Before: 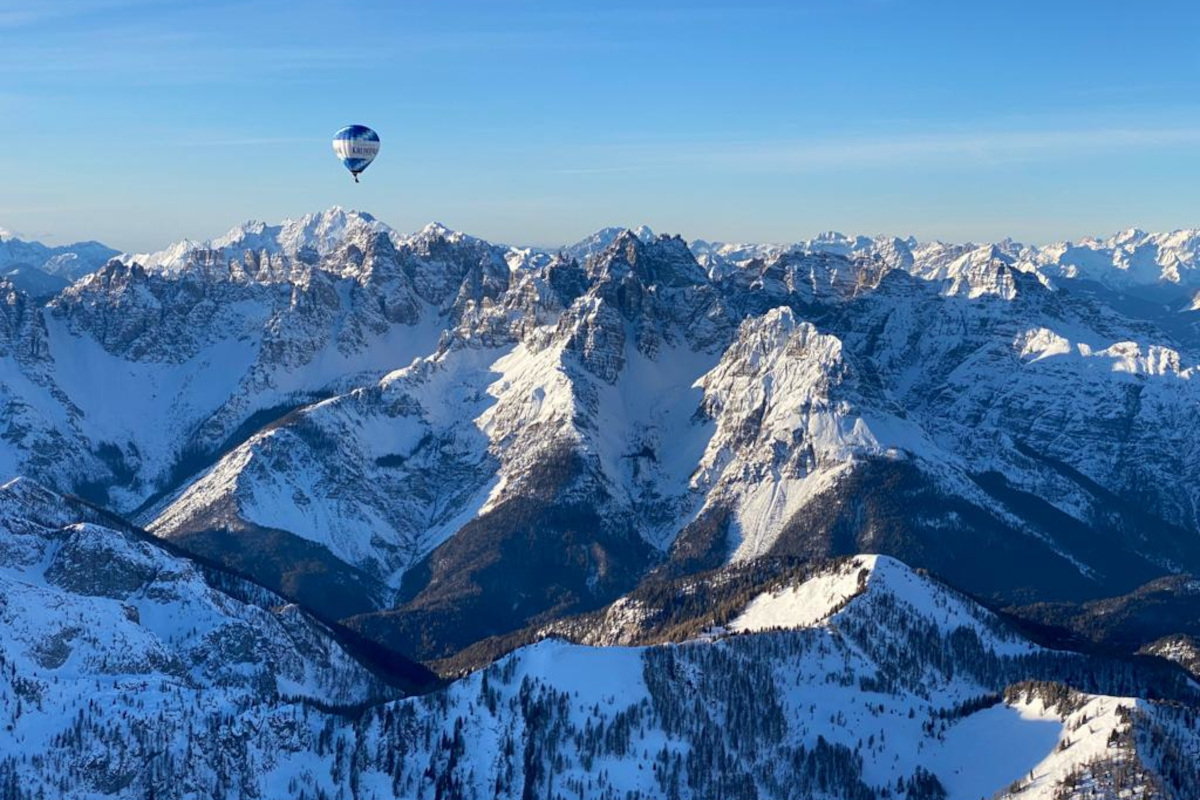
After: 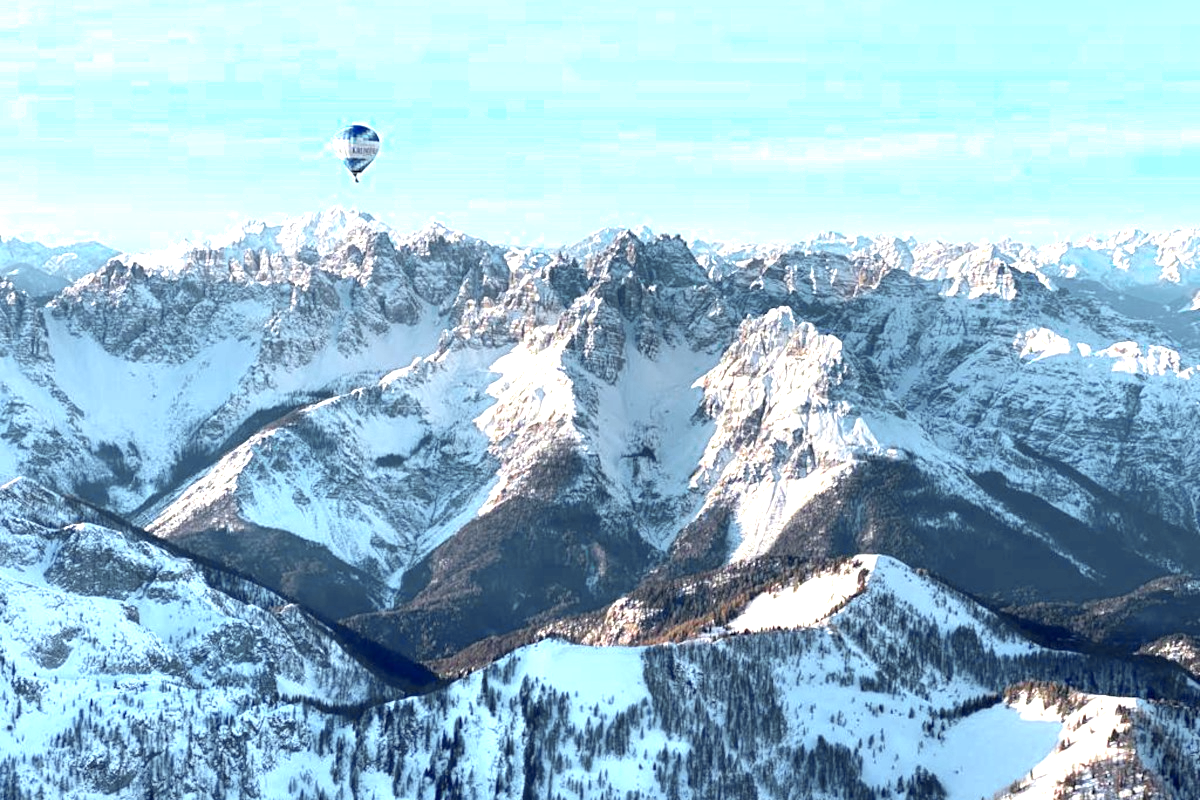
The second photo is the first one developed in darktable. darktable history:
color zones: curves: ch0 [(0, 0.533) (0.126, 0.533) (0.234, 0.533) (0.368, 0.357) (0.5, 0.5) (0.625, 0.5) (0.74, 0.637) (0.875, 0.5)]; ch1 [(0.004, 0.708) (0.129, 0.662) (0.25, 0.5) (0.375, 0.331) (0.496, 0.396) (0.625, 0.649) (0.739, 0.26) (0.875, 0.5) (1, 0.478)]; ch2 [(0, 0.409) (0.132, 0.403) (0.236, 0.558) (0.379, 0.448) (0.5, 0.5) (0.625, 0.5) (0.691, 0.39) (0.875, 0.5)]
exposure: black level correction 0.001, exposure 1.05 EV, compensate exposure bias true, compensate highlight preservation false
